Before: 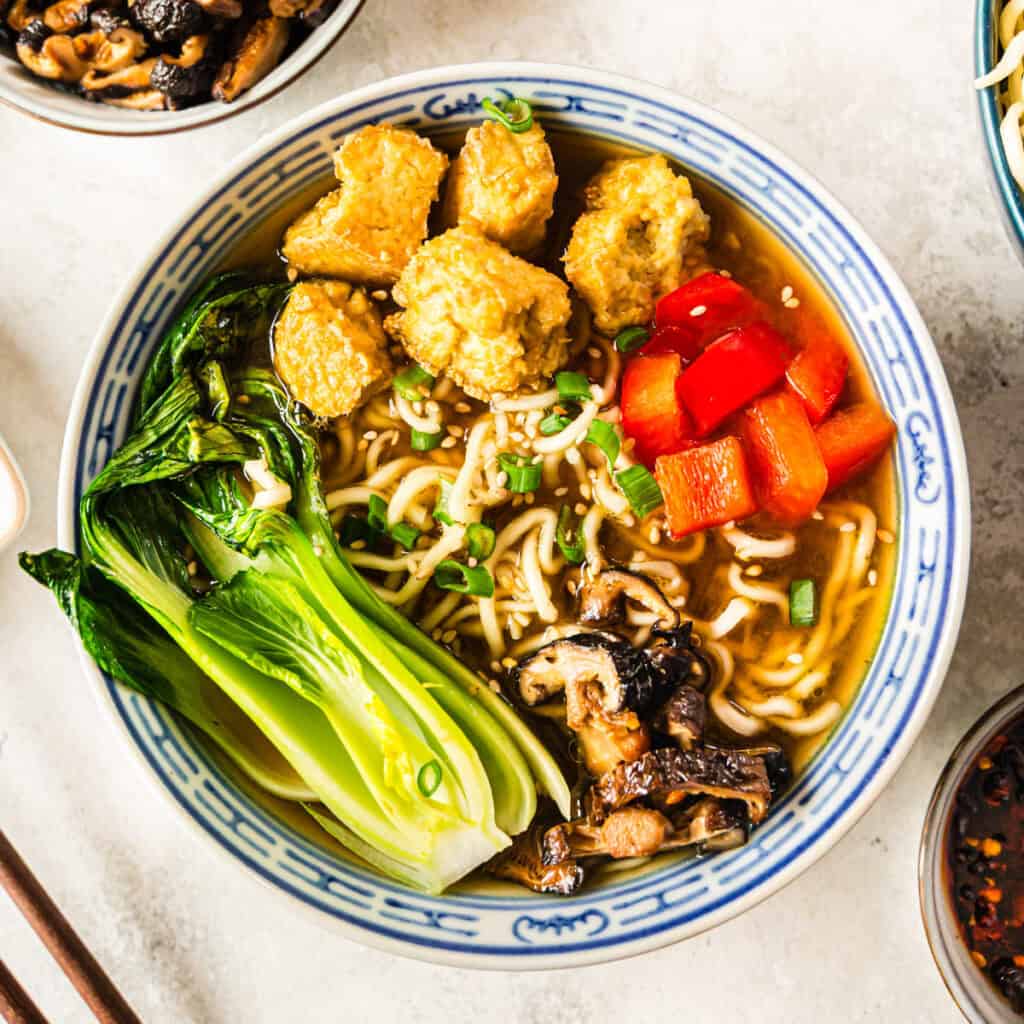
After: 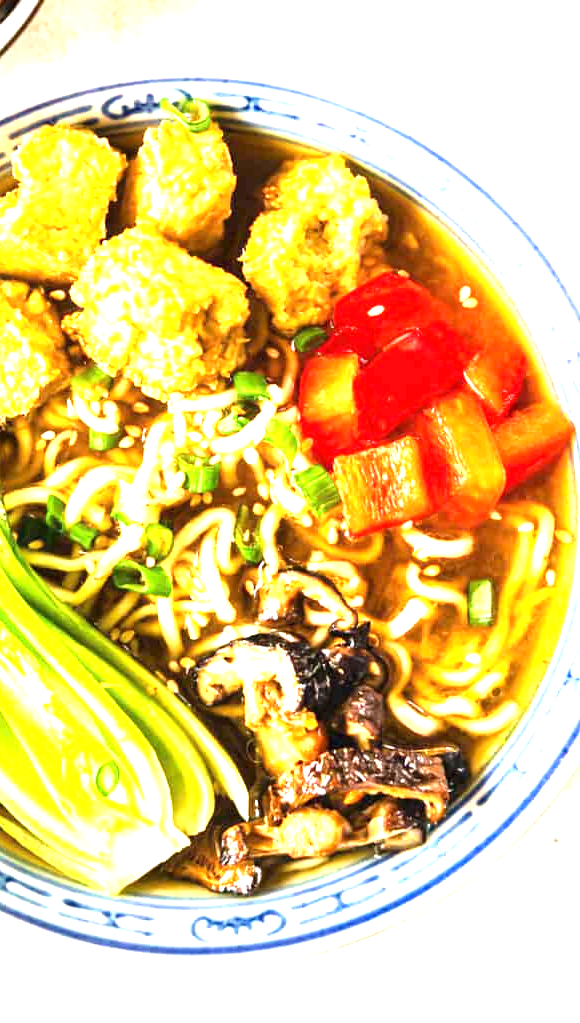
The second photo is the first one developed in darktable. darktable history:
crop: left 31.458%, top 0%, right 11.876%
exposure: black level correction 0, exposure 1.55 EV, compensate exposure bias true, compensate highlight preservation false
